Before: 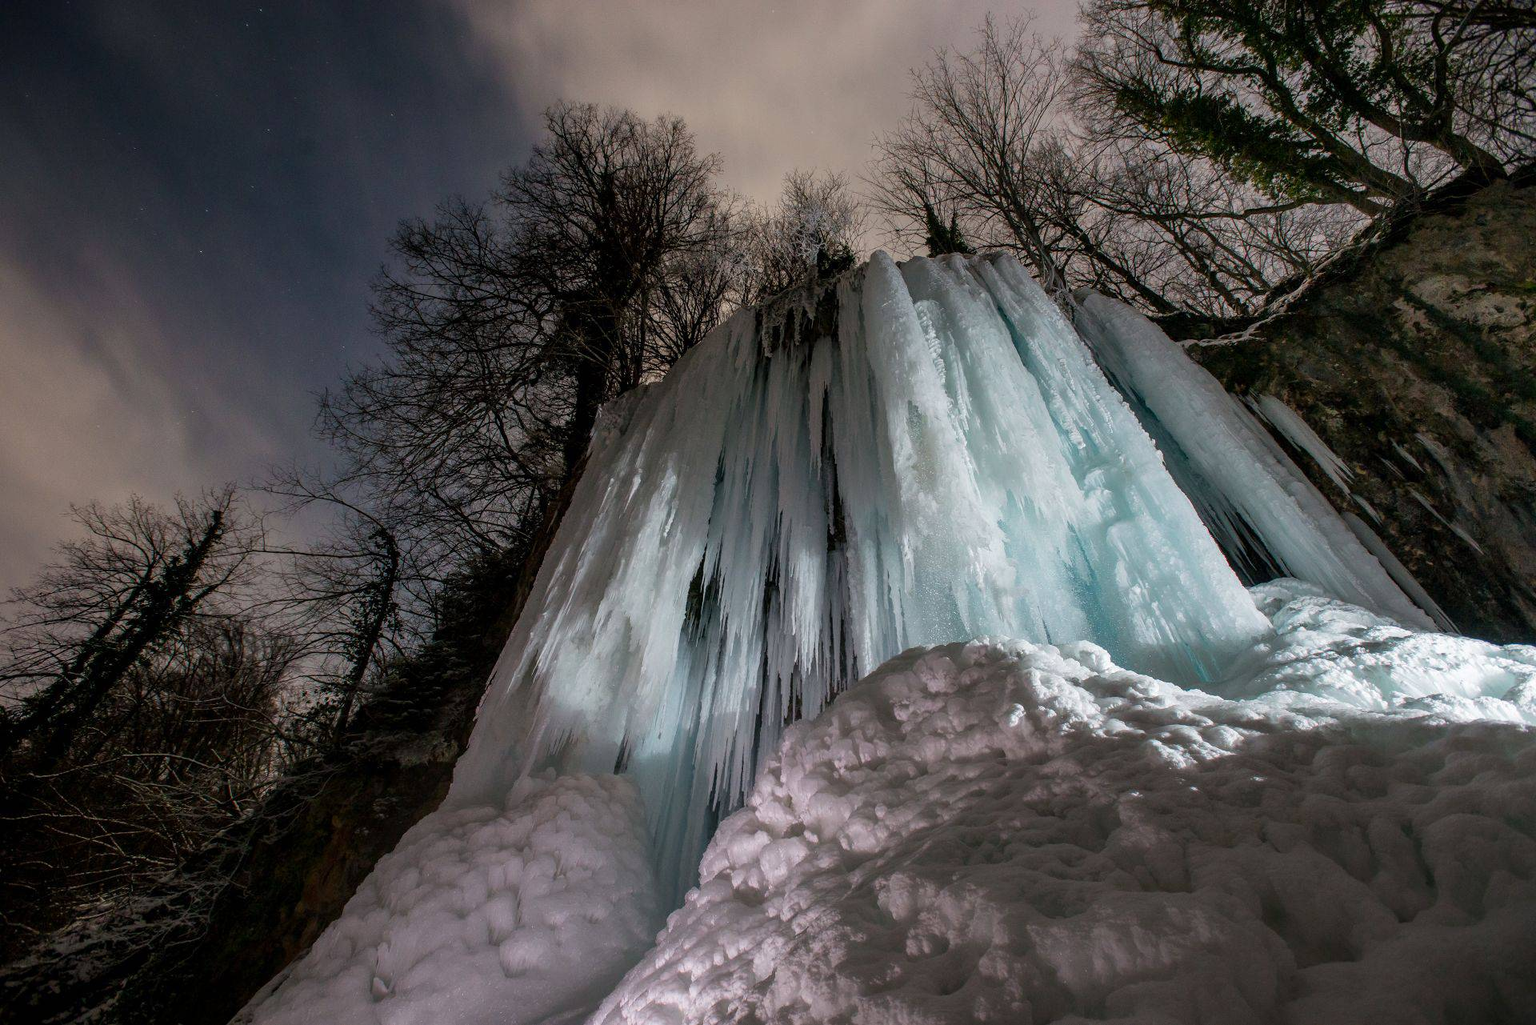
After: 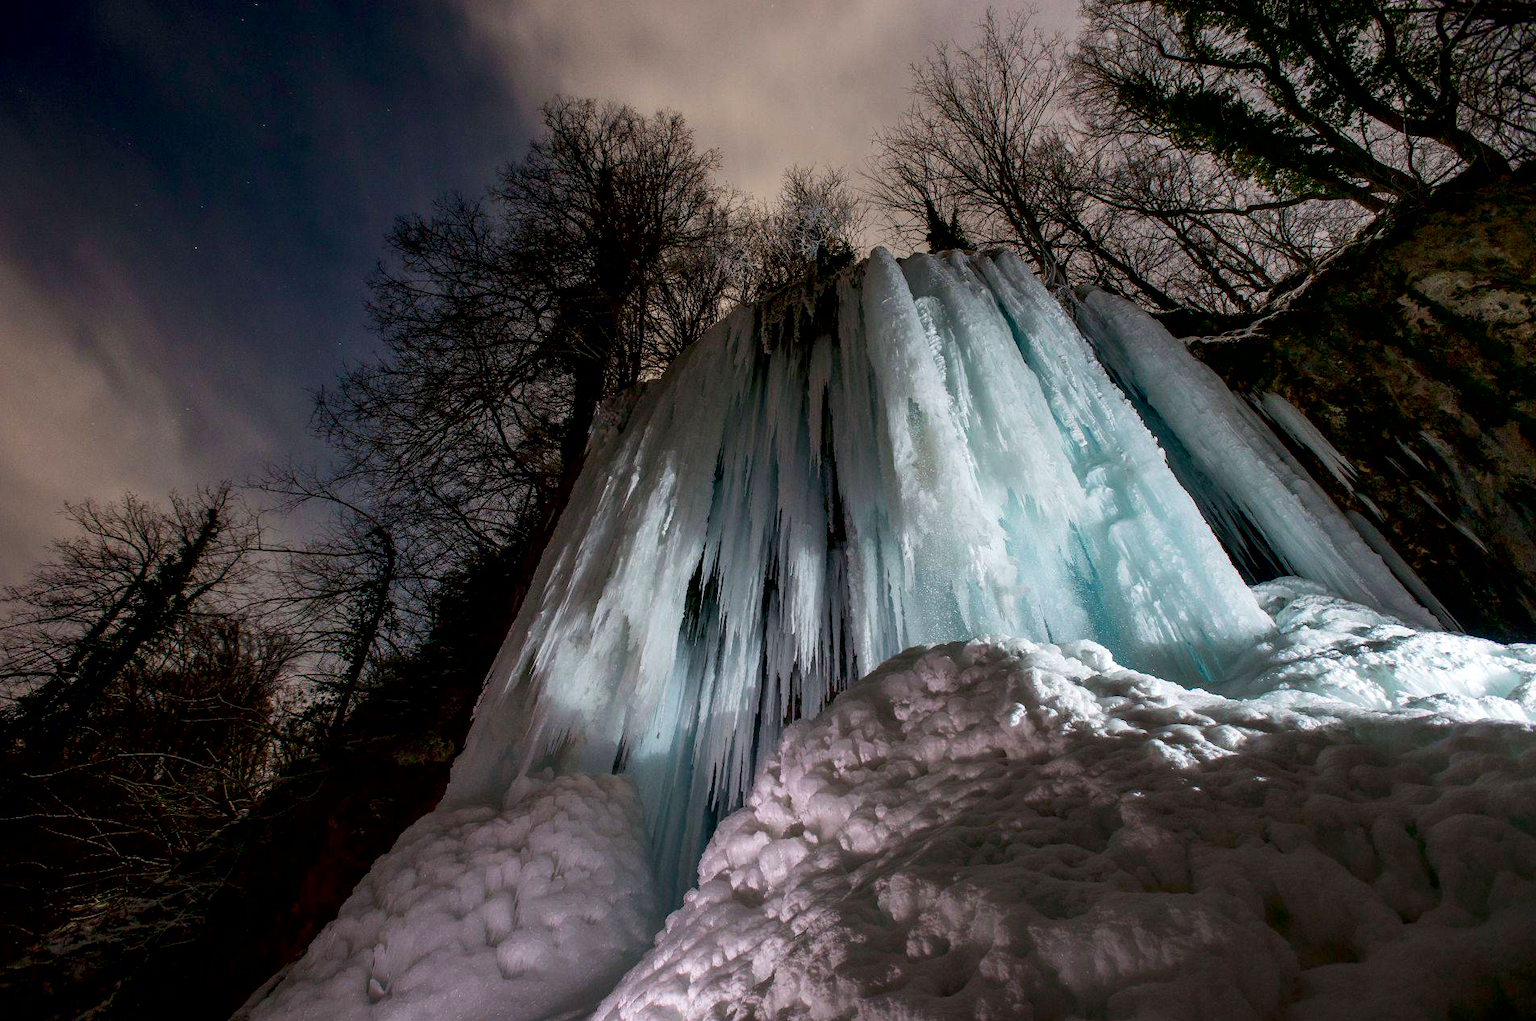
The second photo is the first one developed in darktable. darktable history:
exposure: black level correction 0.009, exposure 0.122 EV, compensate highlight preservation false
crop: left 0.456%, top 0.568%, right 0.24%, bottom 0.483%
contrast brightness saturation: contrast 0.135, brightness -0.062, saturation 0.156
